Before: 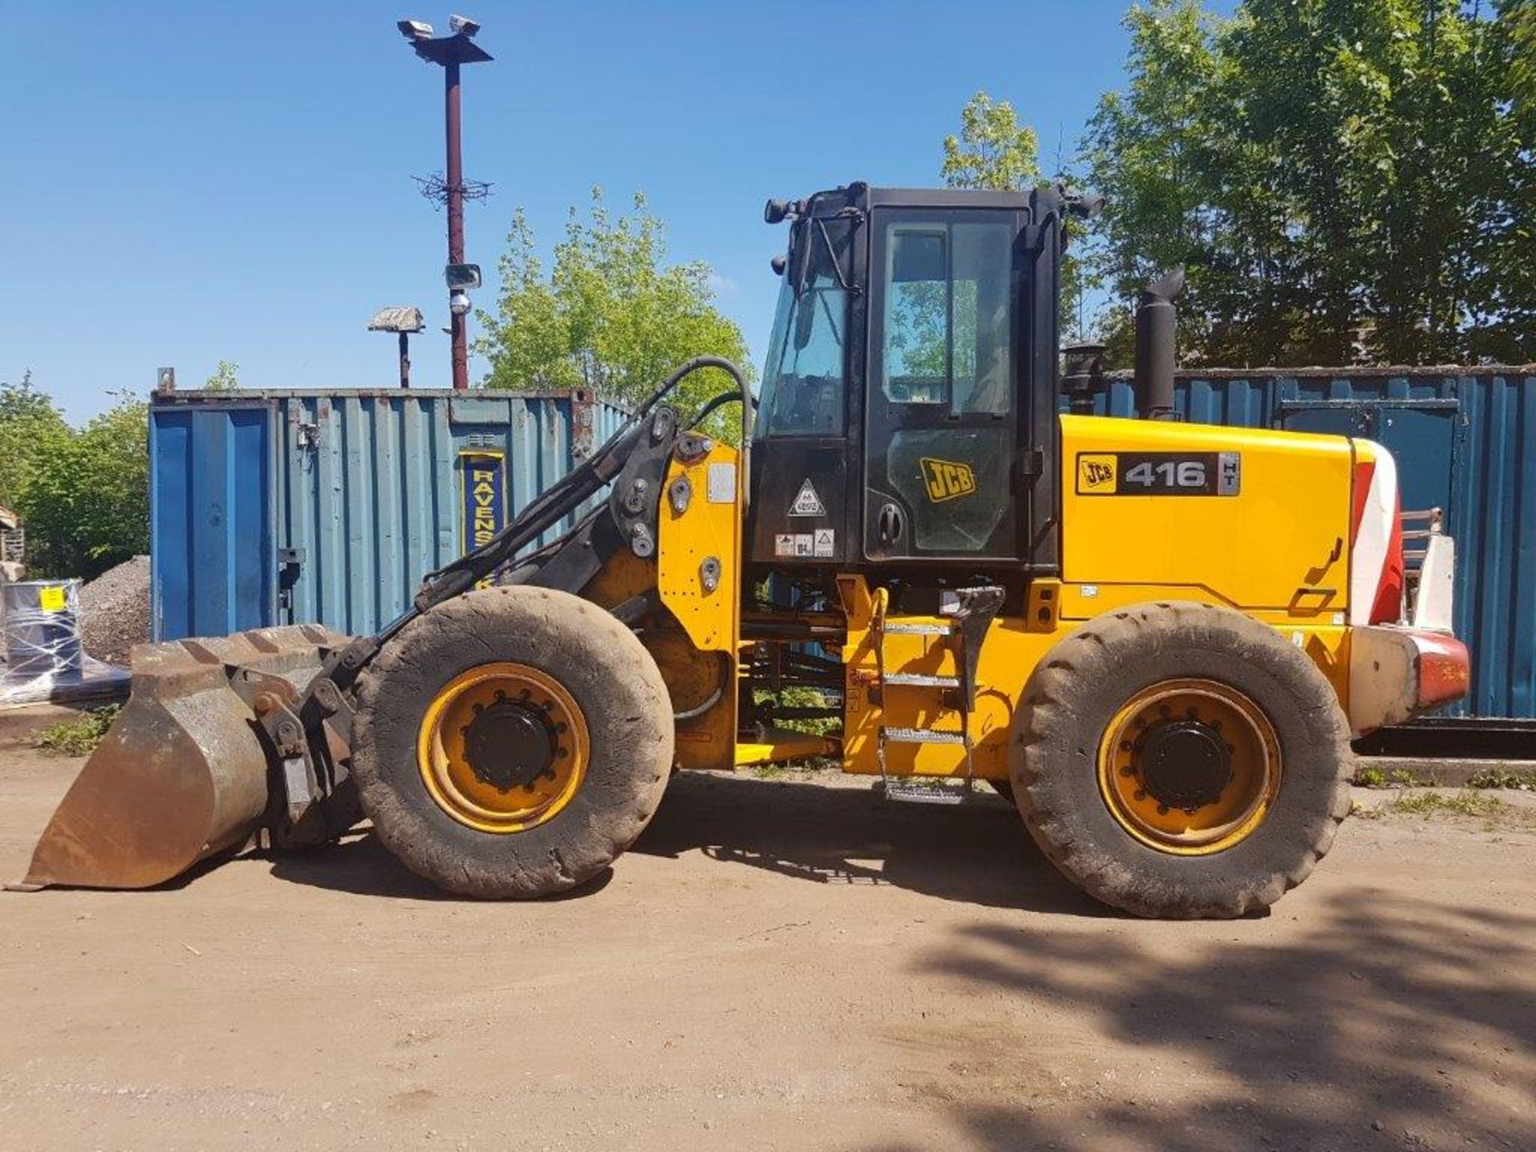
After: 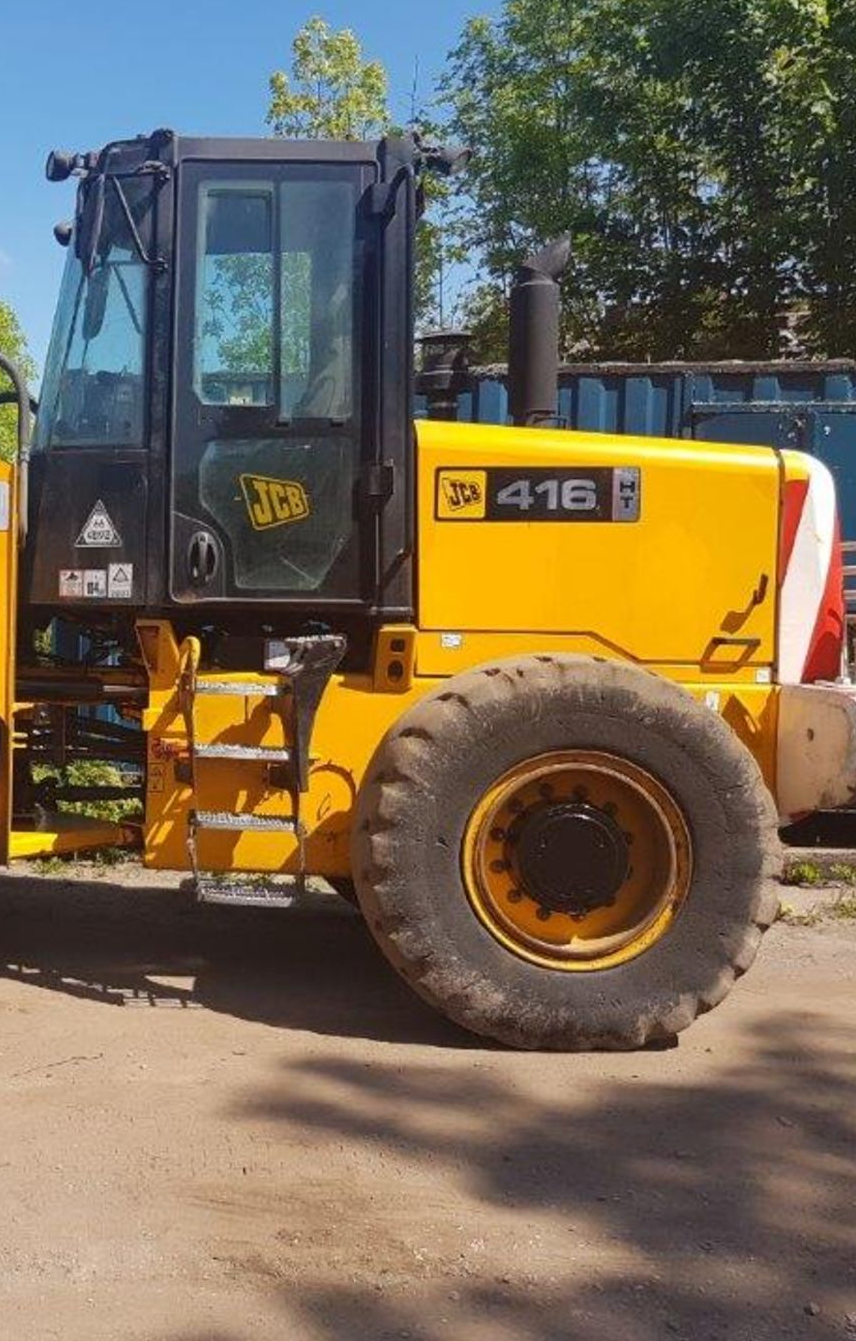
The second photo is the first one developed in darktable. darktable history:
crop: left 47.399%, top 6.828%, right 7.995%
